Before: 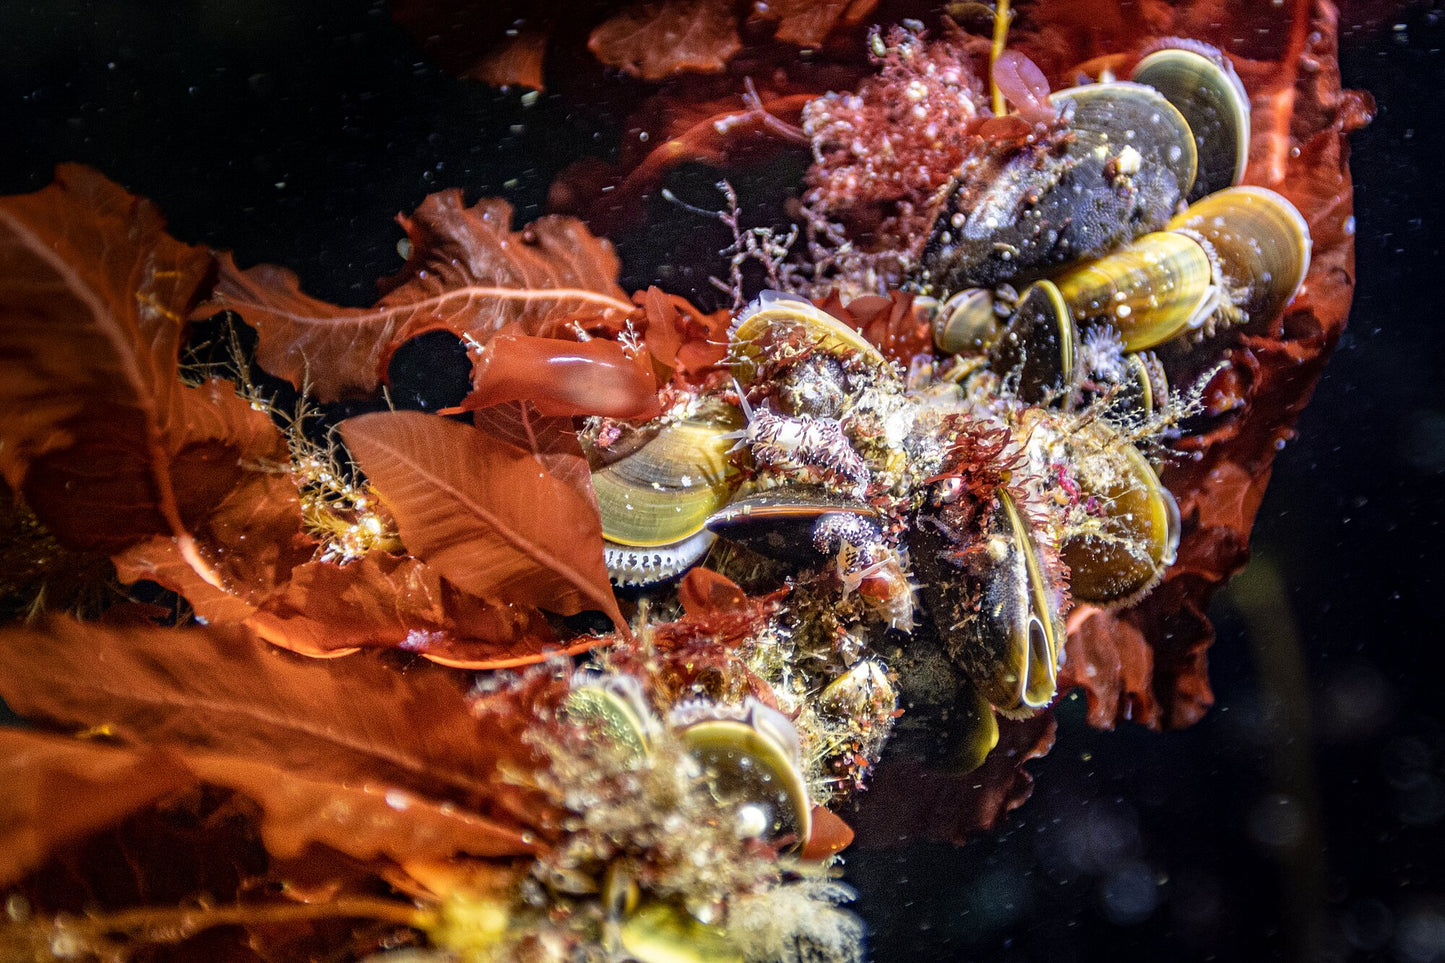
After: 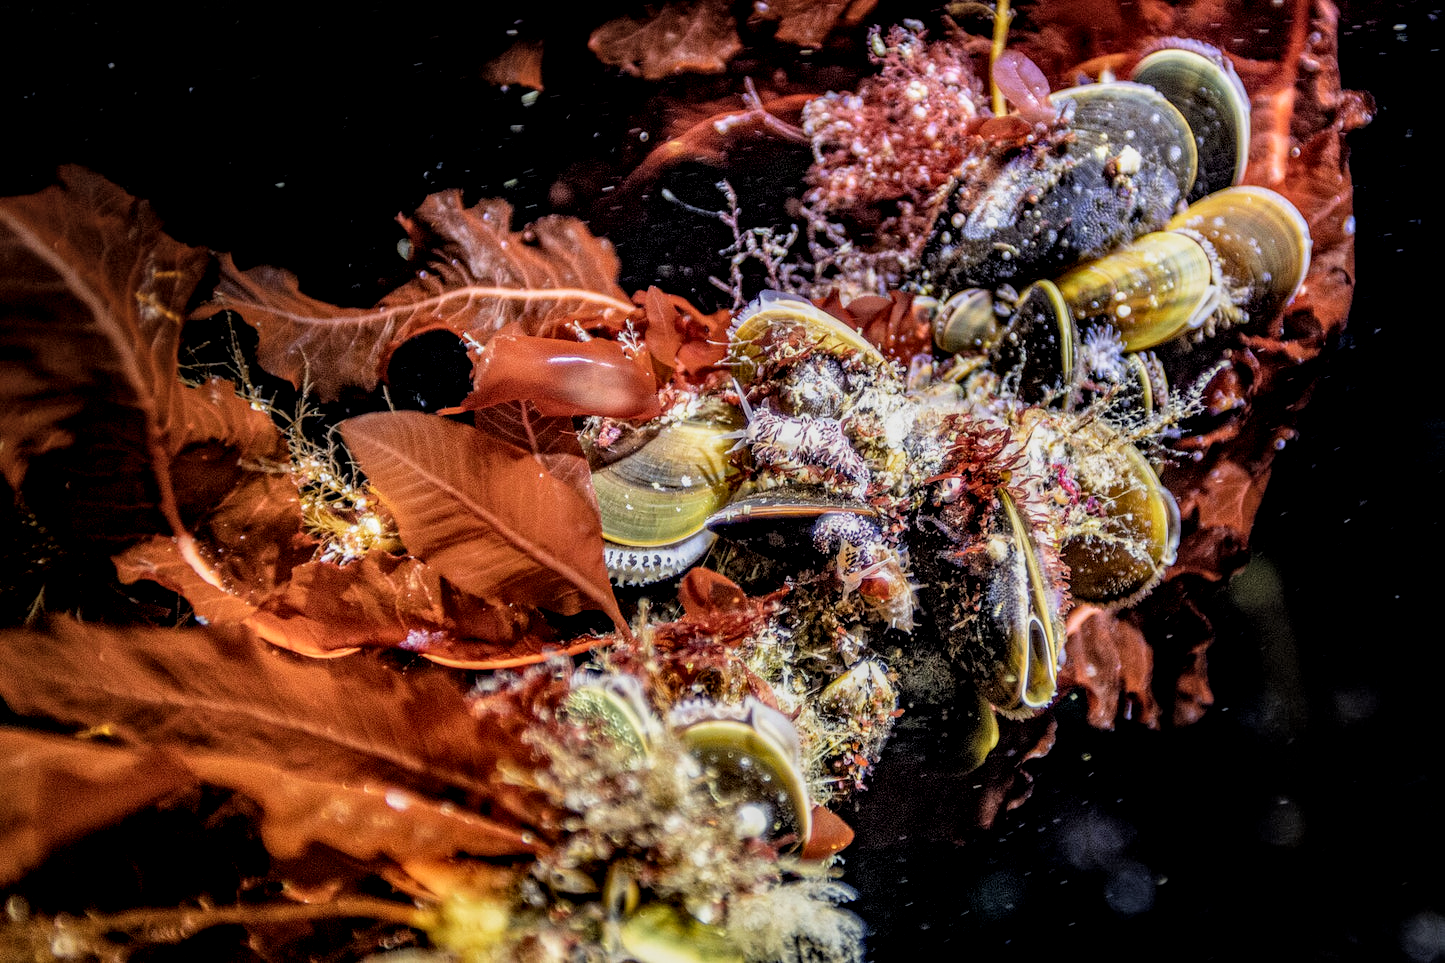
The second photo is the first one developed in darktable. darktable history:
filmic rgb: middle gray luminance 18.42%, black relative exposure -9 EV, white relative exposure 3.75 EV, threshold 6 EV, target black luminance 0%, hardness 4.85, latitude 67.35%, contrast 0.955, highlights saturation mix 20%, shadows ↔ highlights balance 21.36%, add noise in highlights 0, preserve chrominance luminance Y, color science v3 (2019), use custom middle-gray values true, iterations of high-quality reconstruction 0, contrast in highlights soft, enable highlight reconstruction true
local contrast: highlights 25%, detail 150%
